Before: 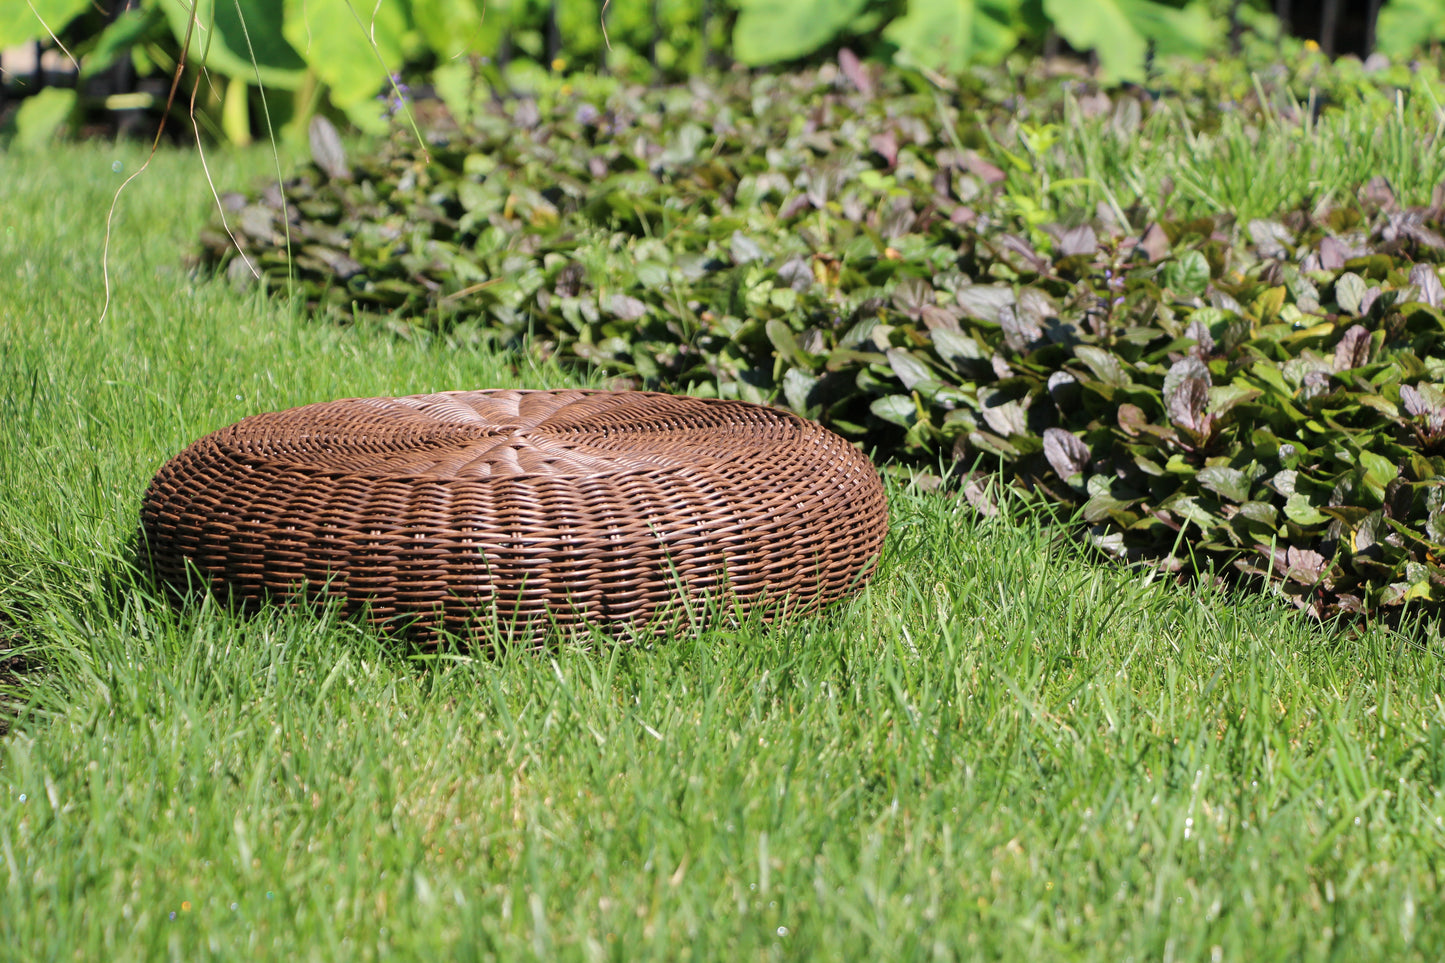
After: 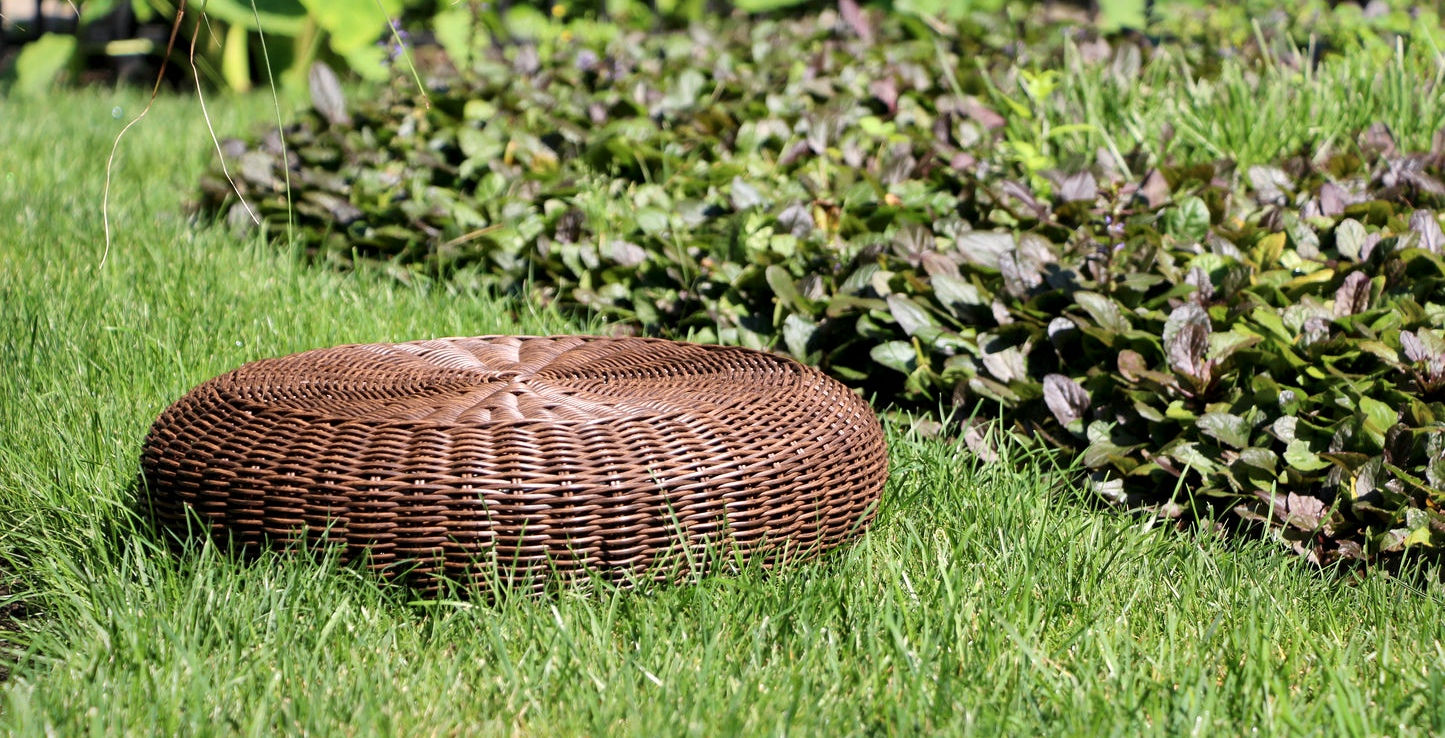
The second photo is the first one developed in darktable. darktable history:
crop: top 5.667%, bottom 17.637%
local contrast: mode bilateral grid, contrast 25, coarseness 60, detail 151%, midtone range 0.2
